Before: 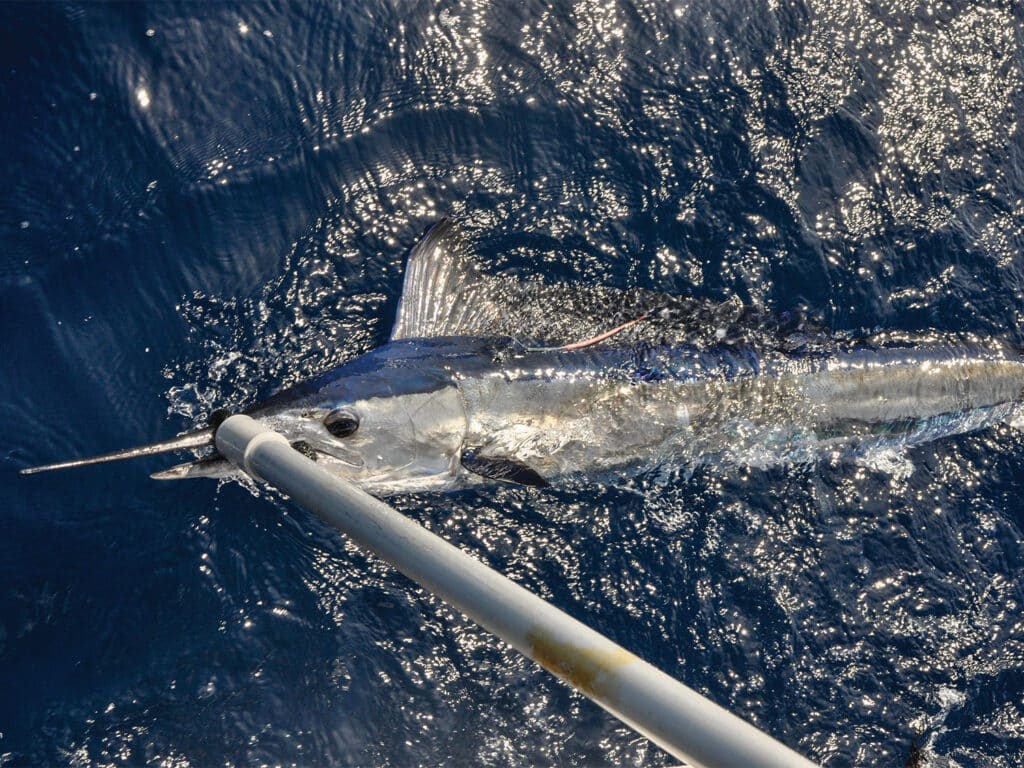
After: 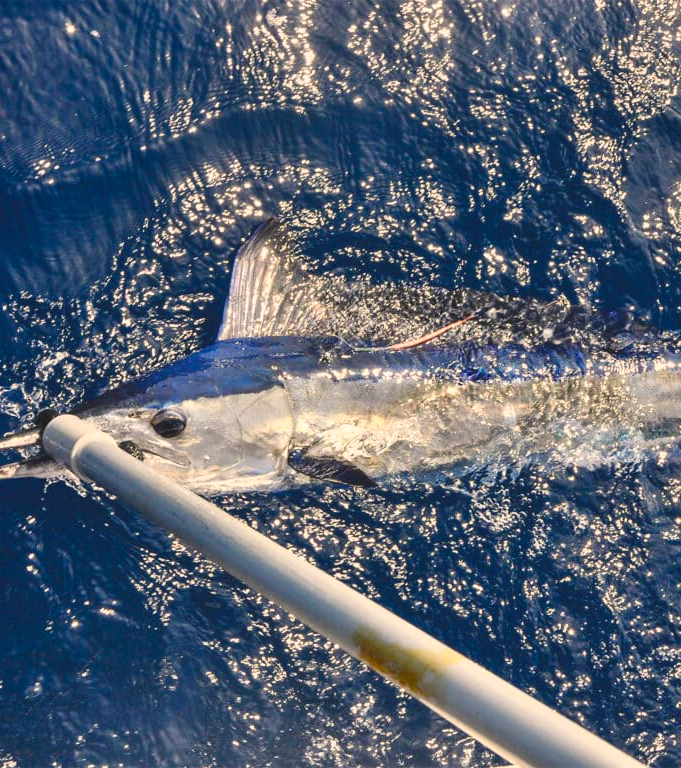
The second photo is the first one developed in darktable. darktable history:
crop: left 16.899%, right 16.556%
color balance rgb: shadows lift › chroma 2%, shadows lift › hue 247.2°, power › chroma 0.3%, power › hue 25.2°, highlights gain › chroma 3%, highlights gain › hue 60°, global offset › luminance 0.75%, perceptual saturation grading › global saturation 20%, perceptual saturation grading › highlights -20%, perceptual saturation grading › shadows 30%, global vibrance 20%
contrast brightness saturation: contrast 0.2, brightness 0.15, saturation 0.14
